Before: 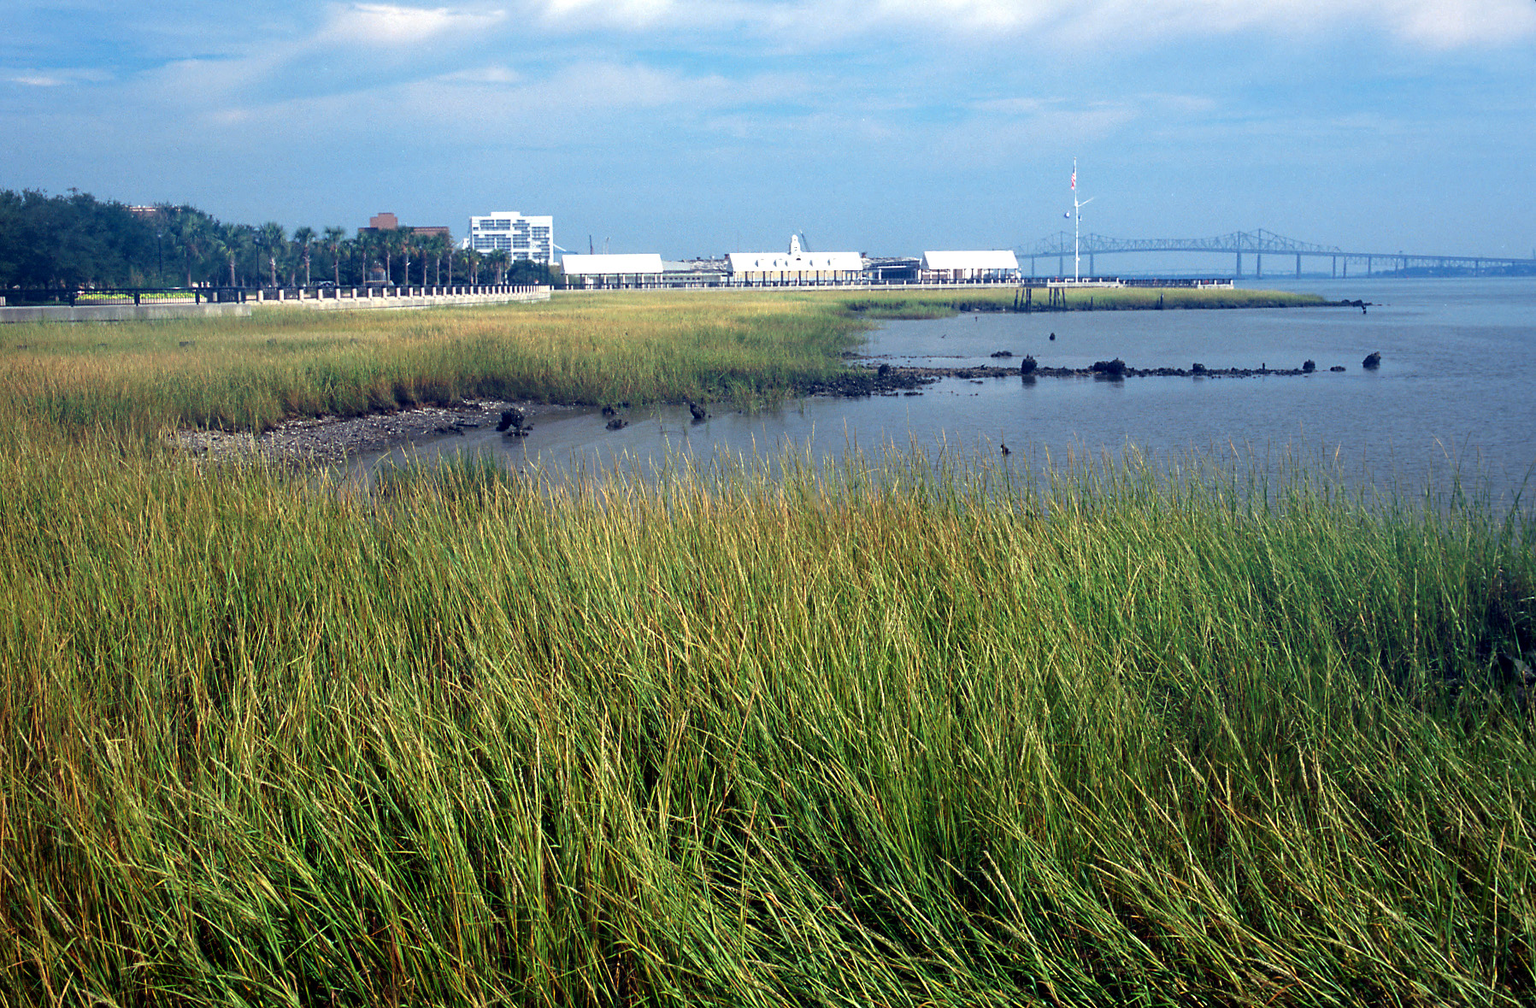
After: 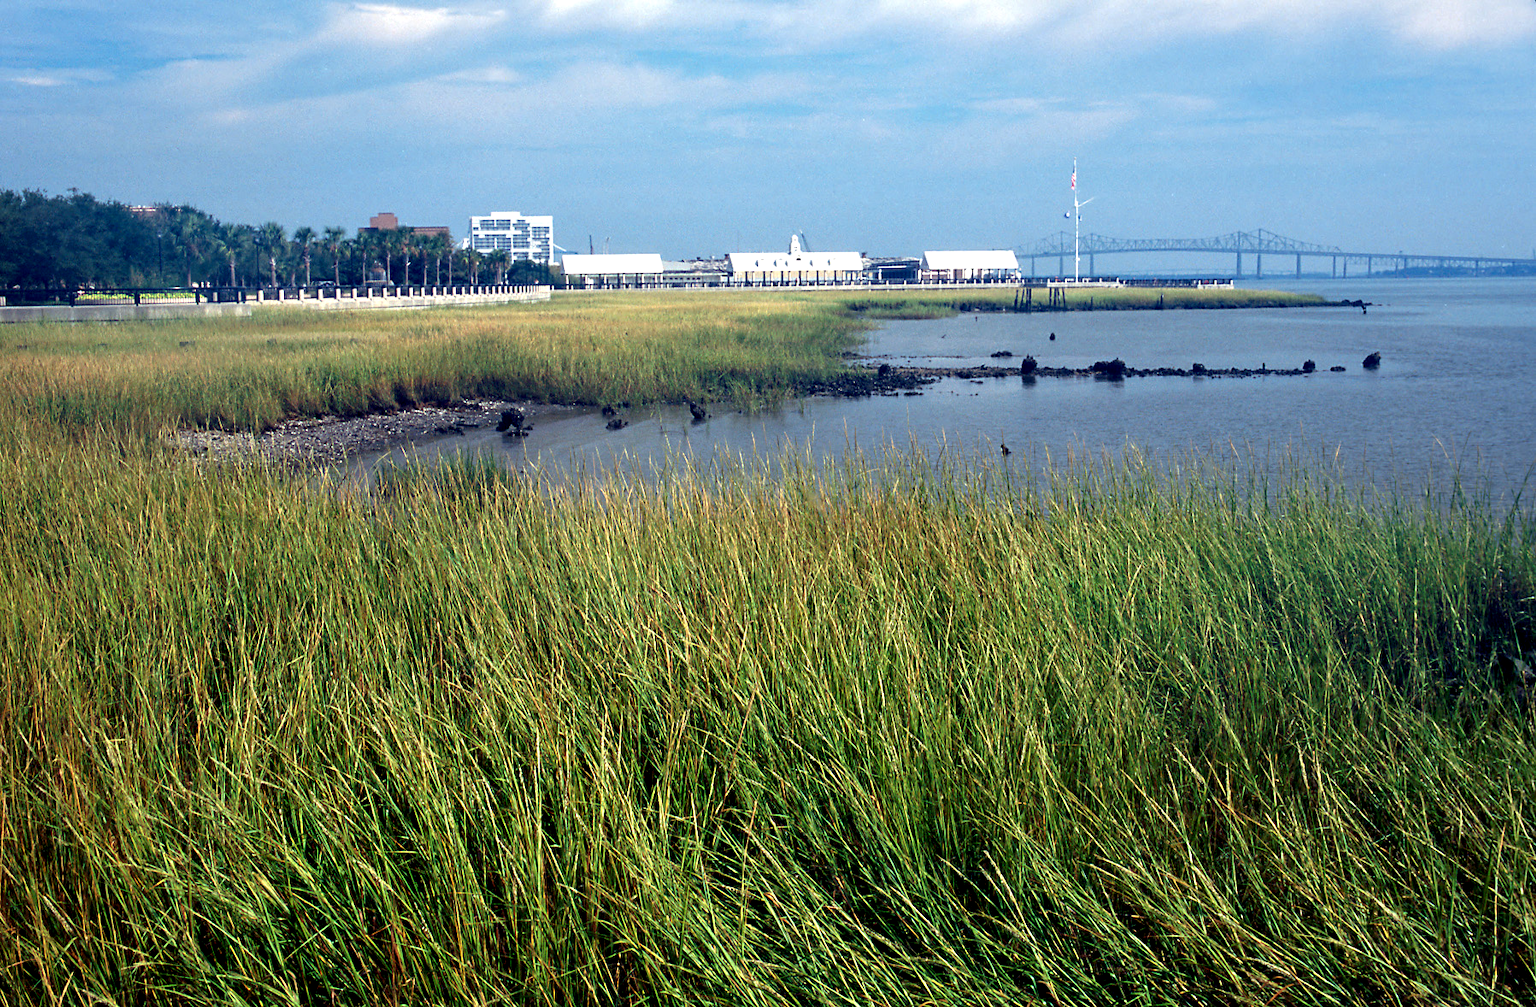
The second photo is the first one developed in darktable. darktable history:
exposure: compensate highlight preservation false
contrast equalizer: octaves 7, y [[0.48, 0.654, 0.731, 0.706, 0.772, 0.382], [0.55 ×6], [0 ×6], [0 ×6], [0 ×6]], mix 0.156
